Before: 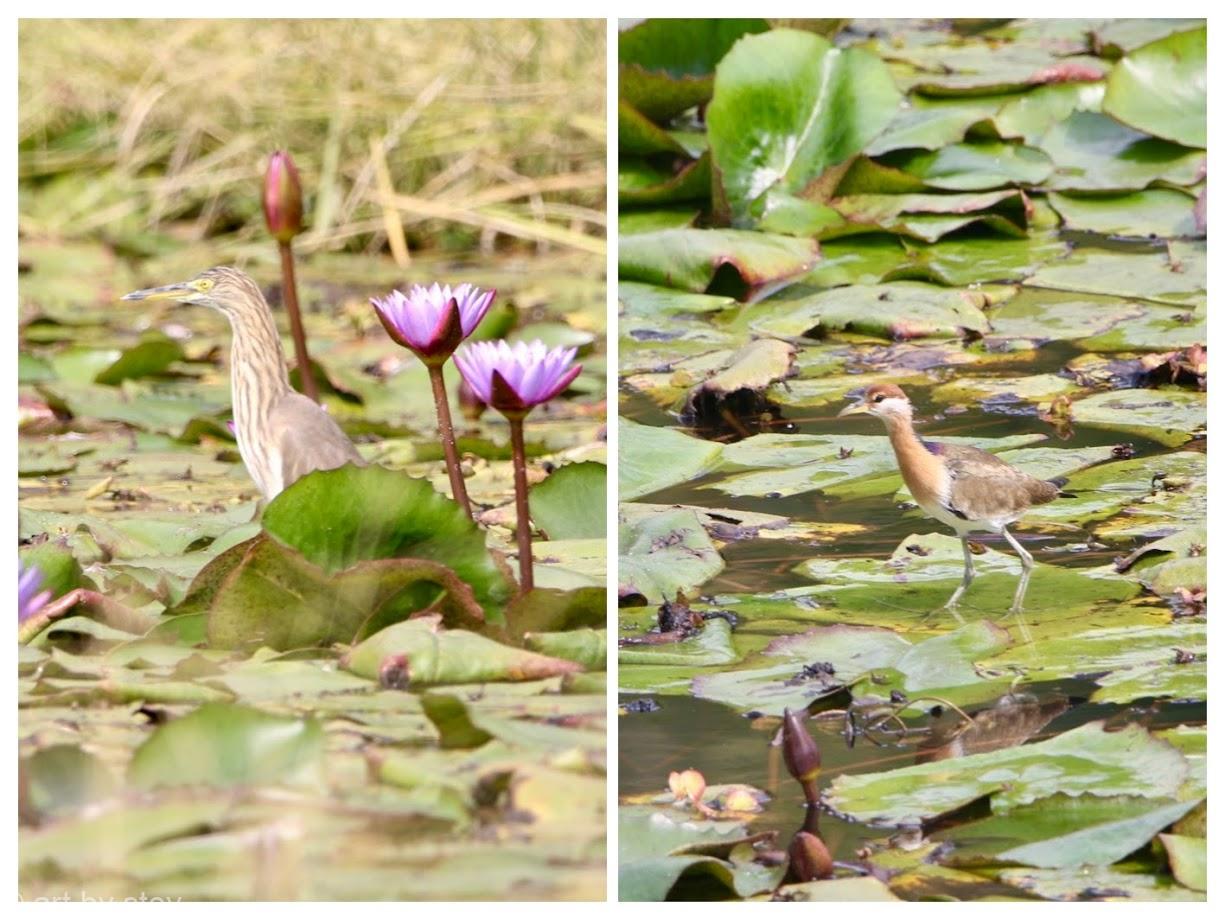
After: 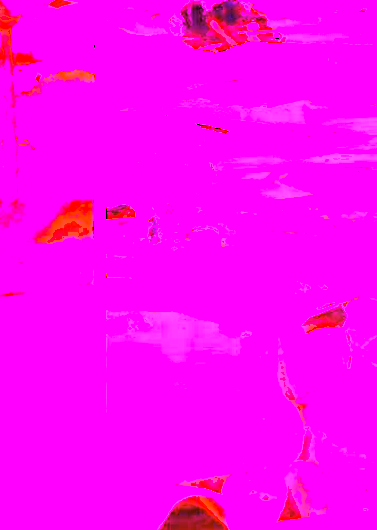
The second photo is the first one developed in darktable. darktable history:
haze removal: compatibility mode true, adaptive false
crop: left 40.878%, top 39.176%, right 25.993%, bottom 3.081%
rotate and perspective: rotation 0.215°, lens shift (vertical) -0.139, crop left 0.069, crop right 0.939, crop top 0.002, crop bottom 0.996
shadows and highlights: shadows 25, highlights -25
white balance: red 8, blue 8
